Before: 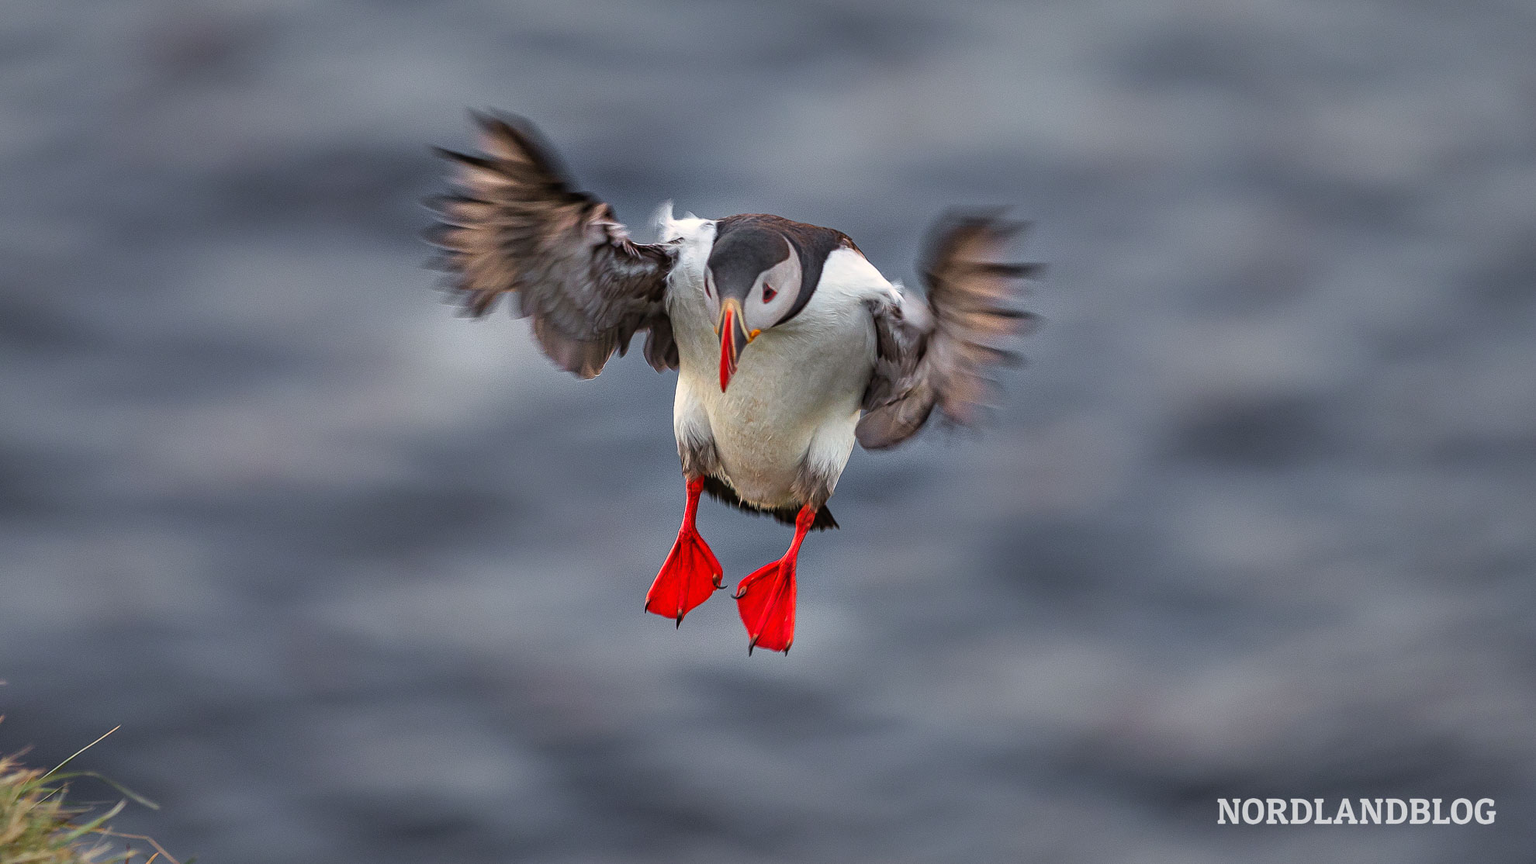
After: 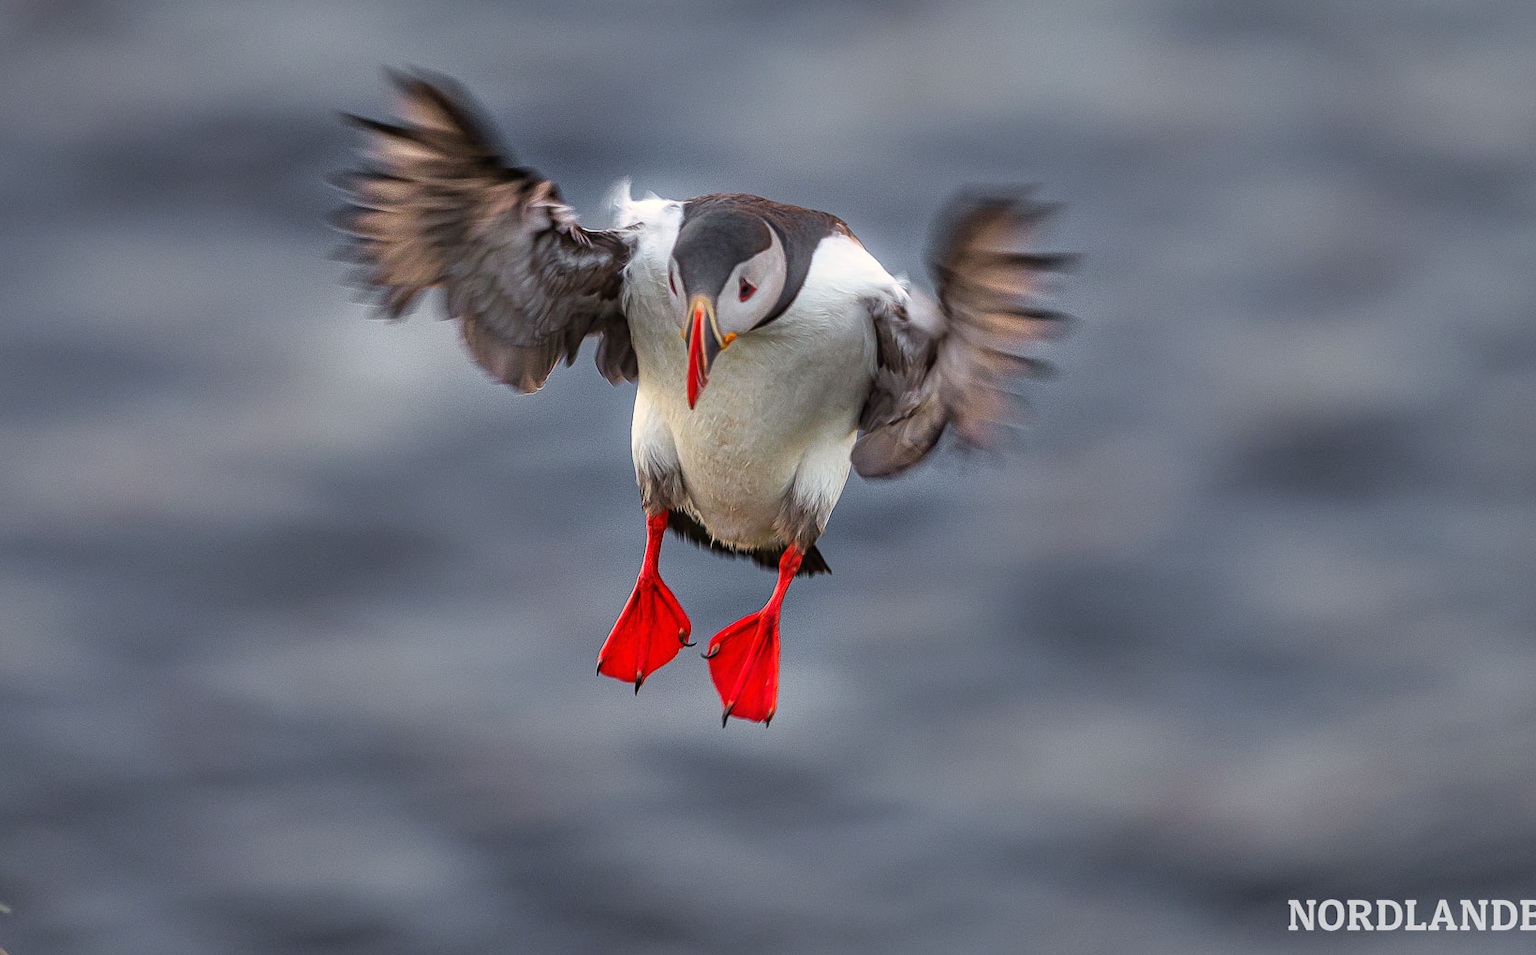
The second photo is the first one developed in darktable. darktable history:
crop: left 9.807%, top 6.259%, right 7.334%, bottom 2.177%
shadows and highlights: low approximation 0.01, soften with gaussian
bloom: size 5%, threshold 95%, strength 15%
